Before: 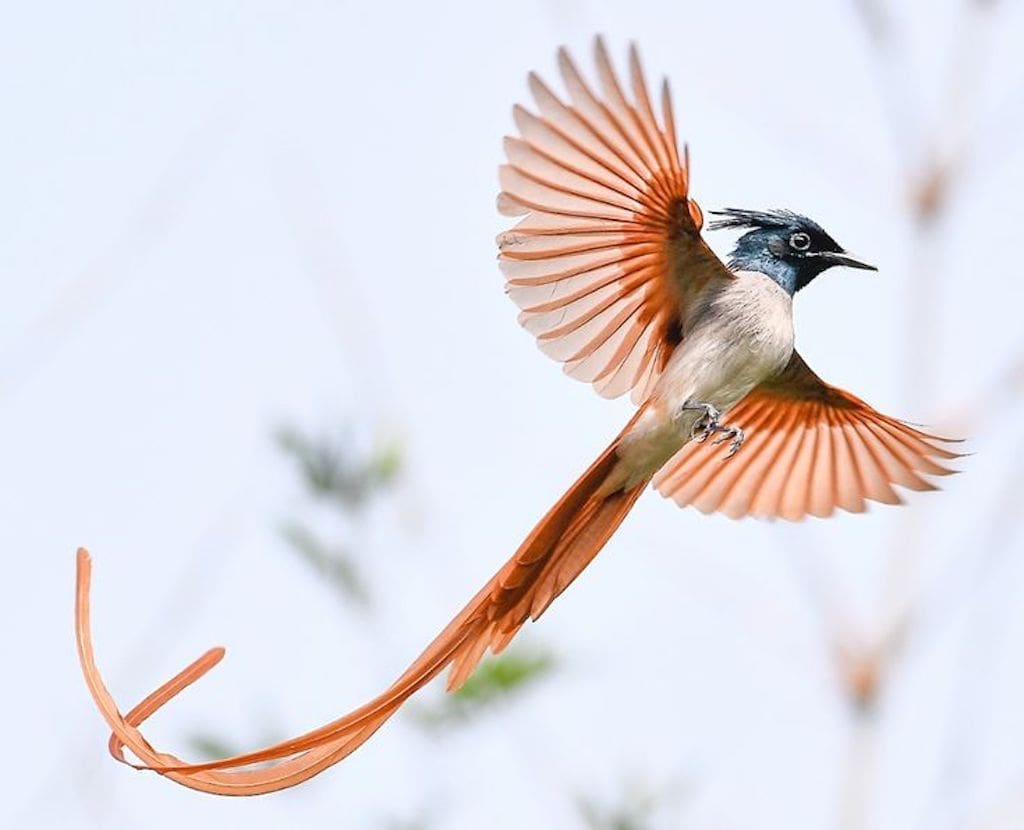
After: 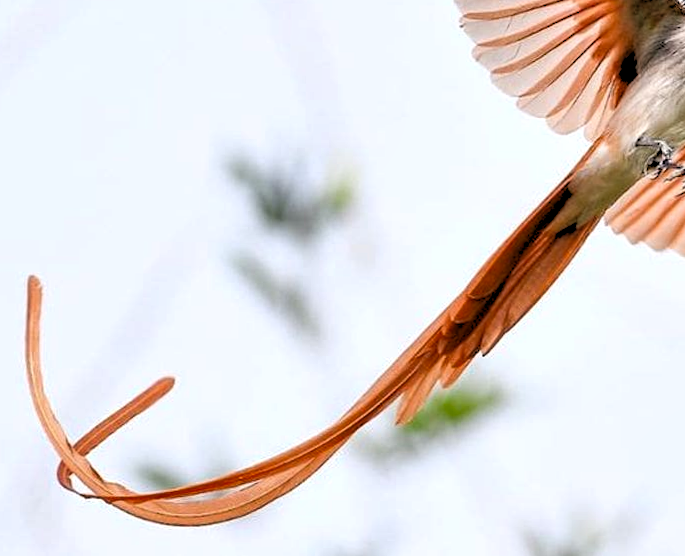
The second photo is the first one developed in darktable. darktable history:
crop and rotate: angle -0.82°, left 3.85%, top 31.828%, right 27.992%
rgb levels: levels [[0.029, 0.461, 0.922], [0, 0.5, 1], [0, 0.5, 1]]
shadows and highlights: shadows 32, highlights -32, soften with gaussian
haze removal: compatibility mode true, adaptive false
